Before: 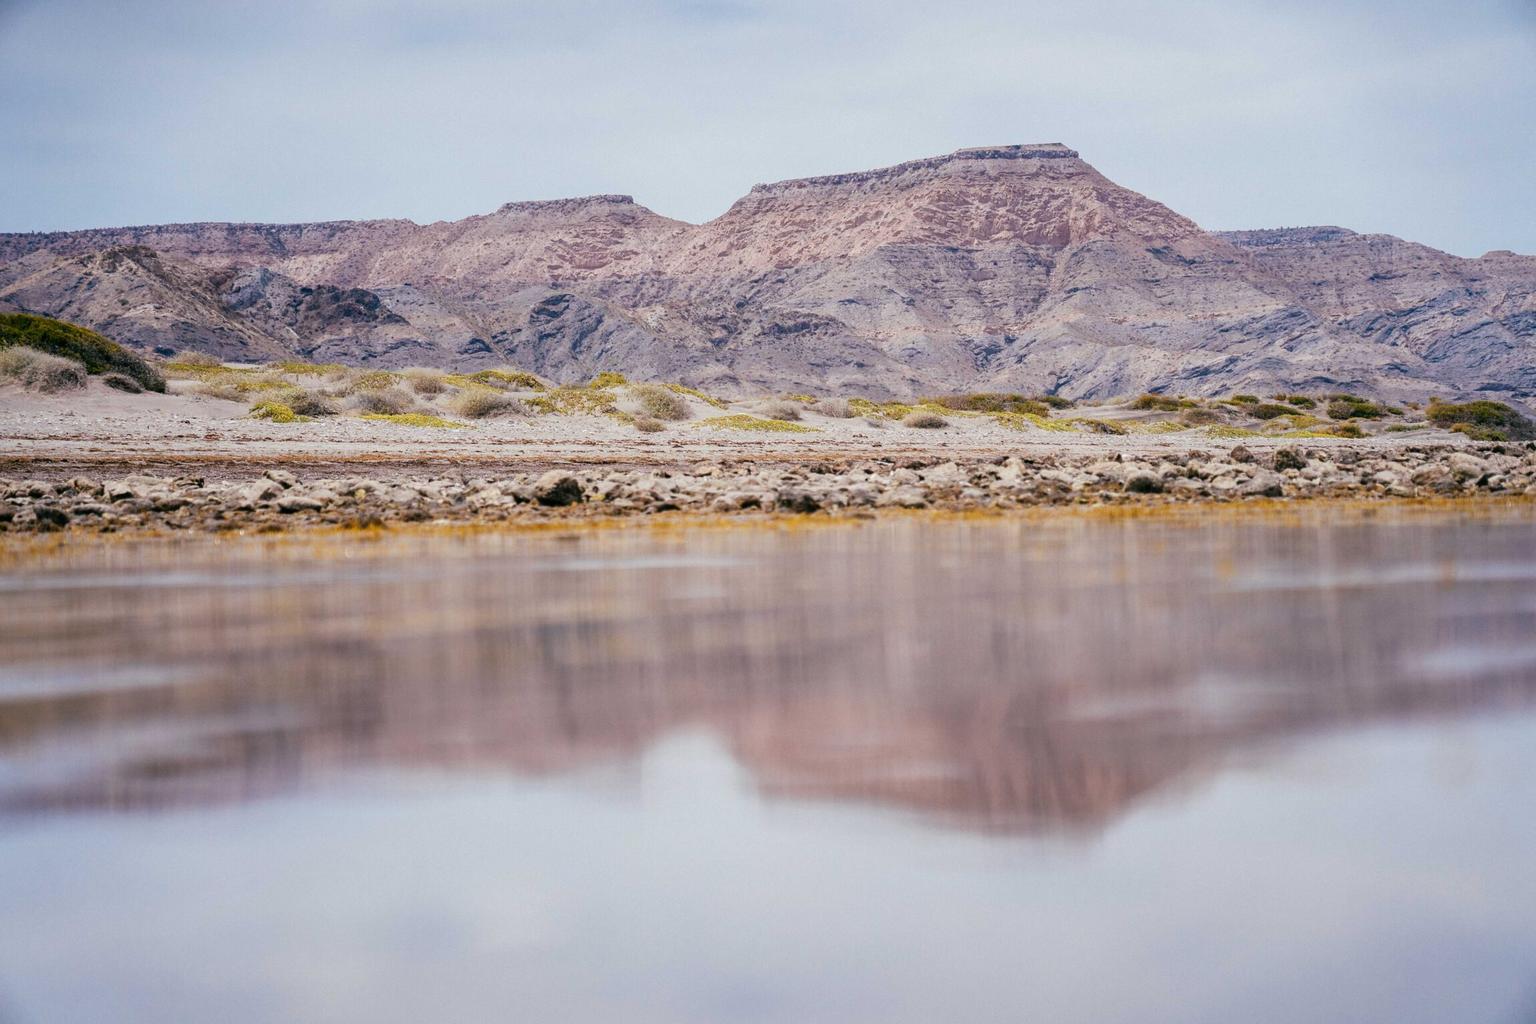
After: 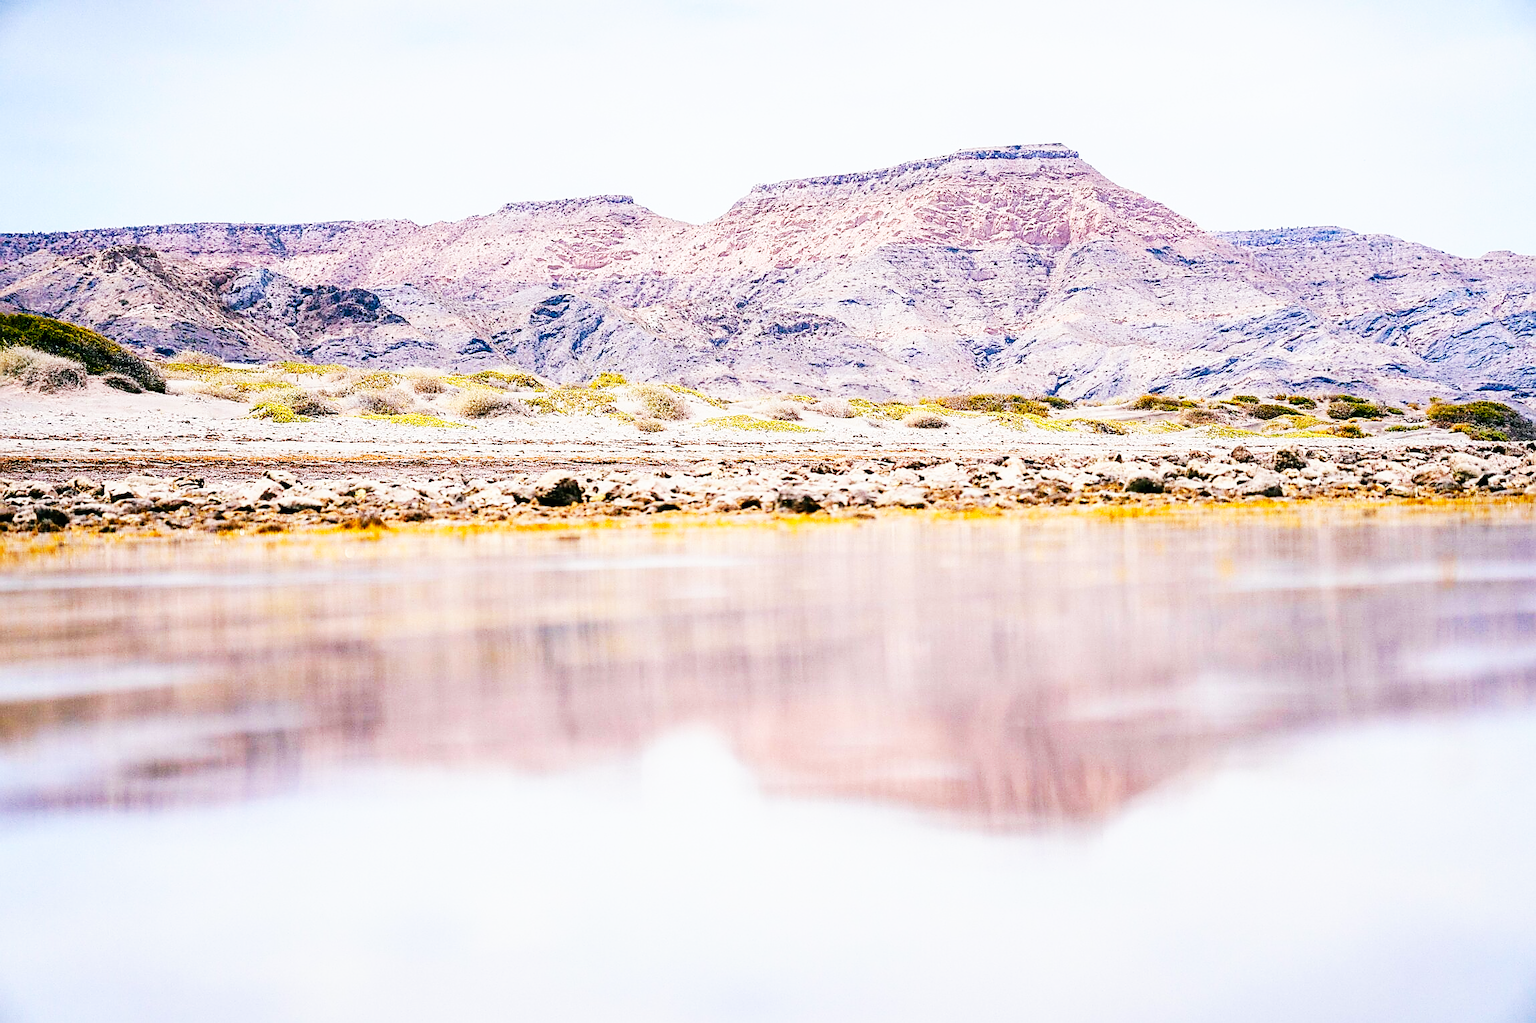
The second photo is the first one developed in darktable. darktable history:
sharpen: radius 1.4, amount 1.25, threshold 0.7
base curve: curves: ch0 [(0, 0) (0.007, 0.004) (0.027, 0.03) (0.046, 0.07) (0.207, 0.54) (0.442, 0.872) (0.673, 0.972) (1, 1)], preserve colors none
contrast brightness saturation: contrast 0.08, saturation 0.2
